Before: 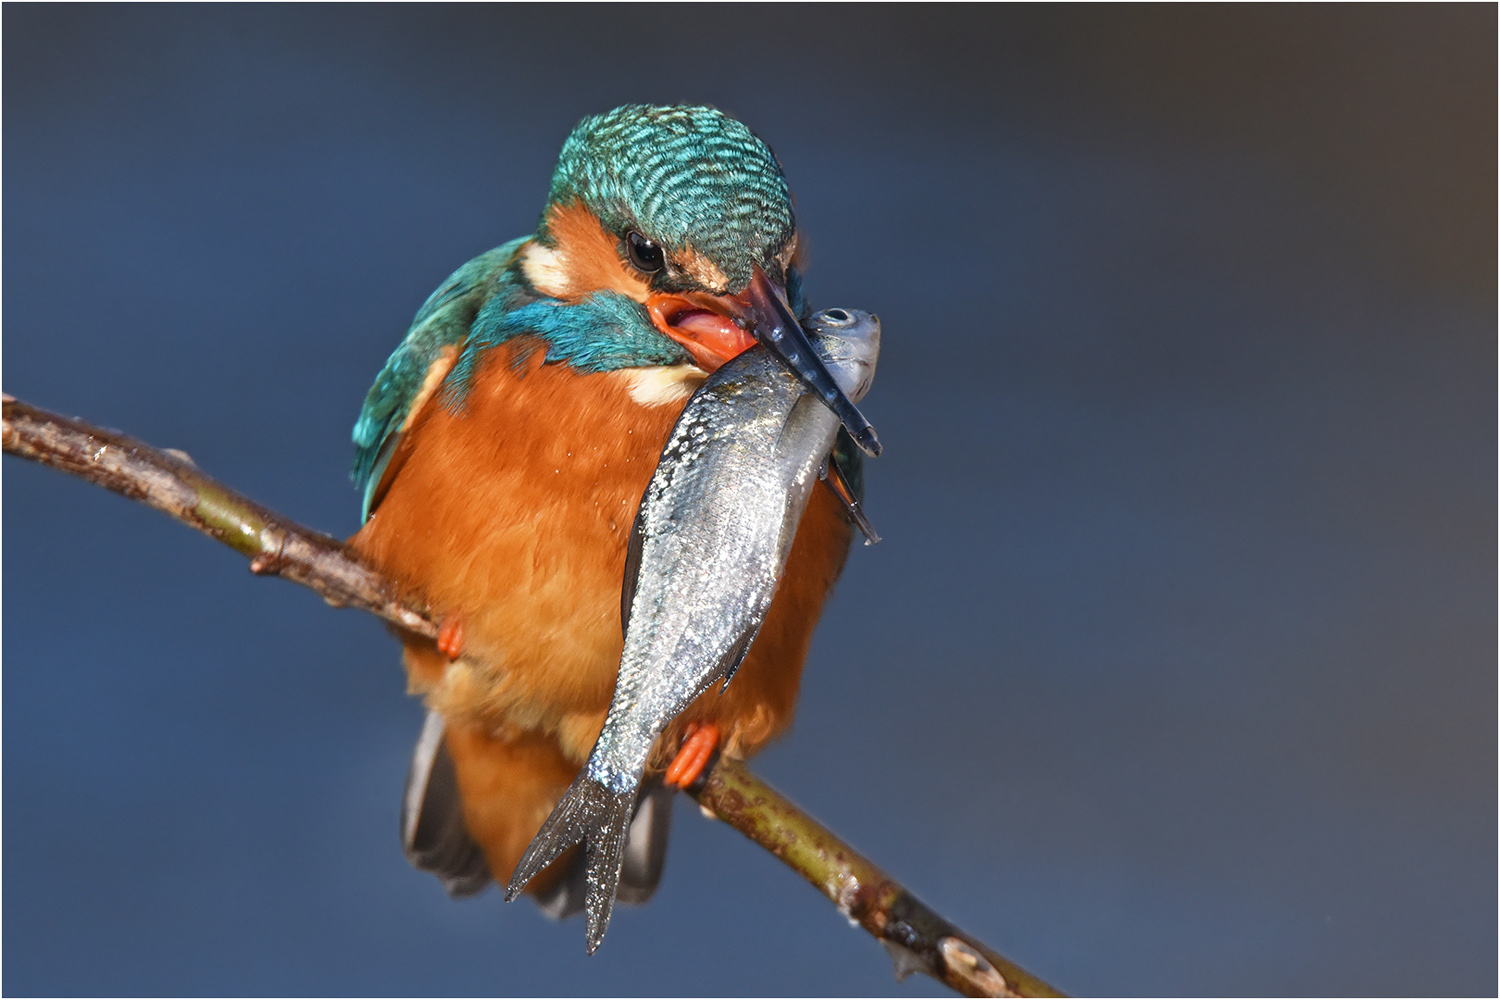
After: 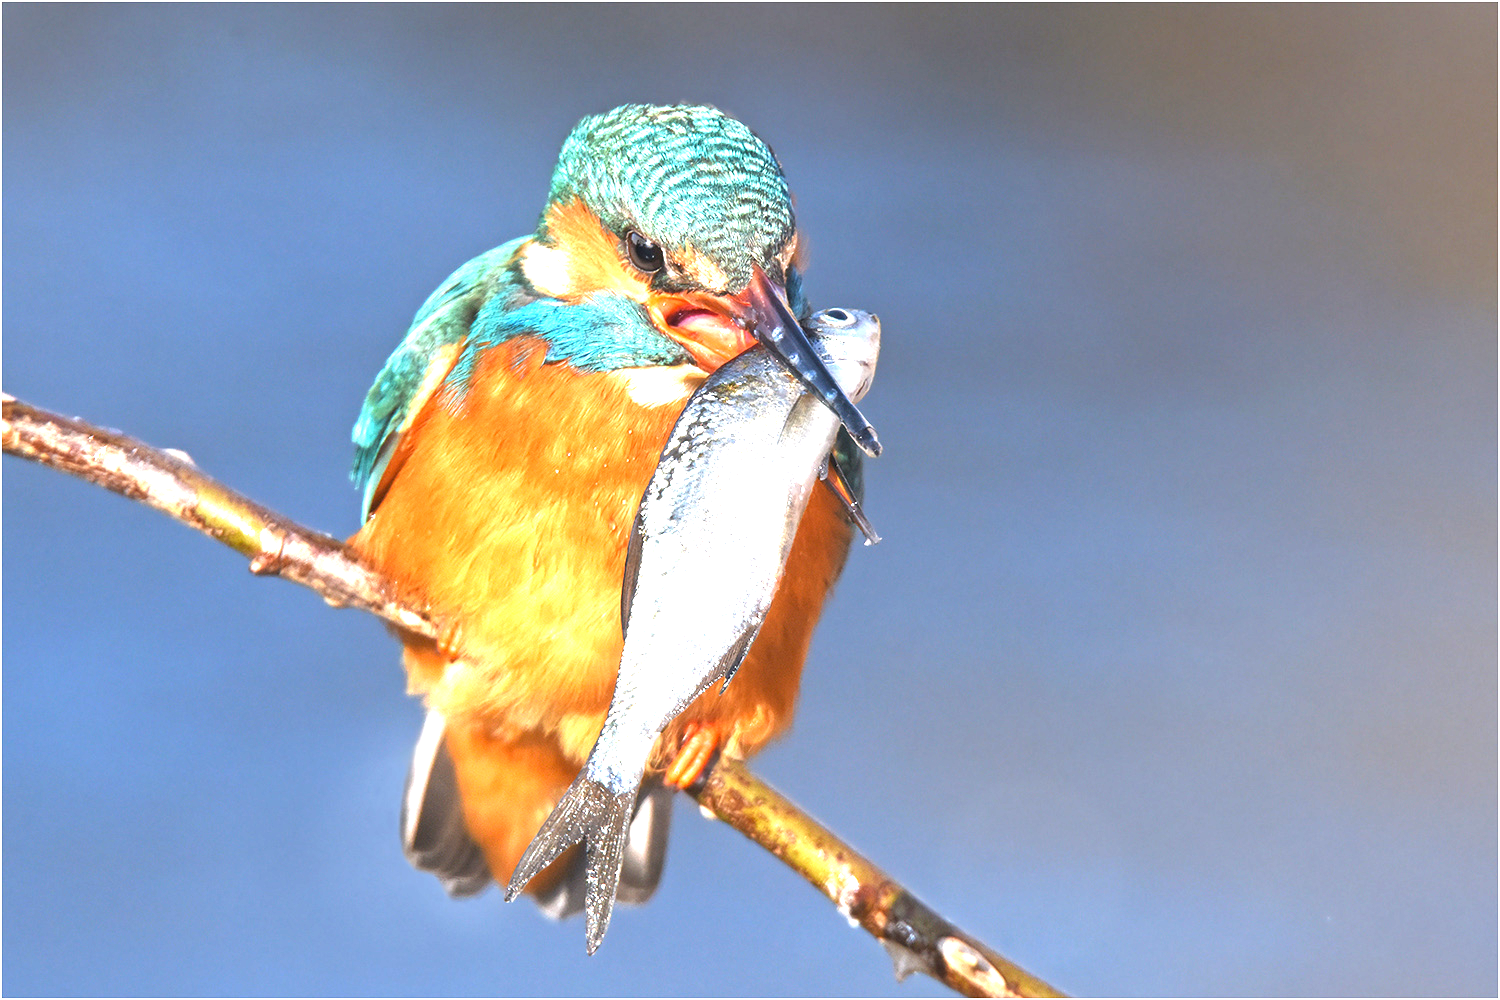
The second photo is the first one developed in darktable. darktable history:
exposure: exposure 1.995 EV, compensate highlight preservation false
